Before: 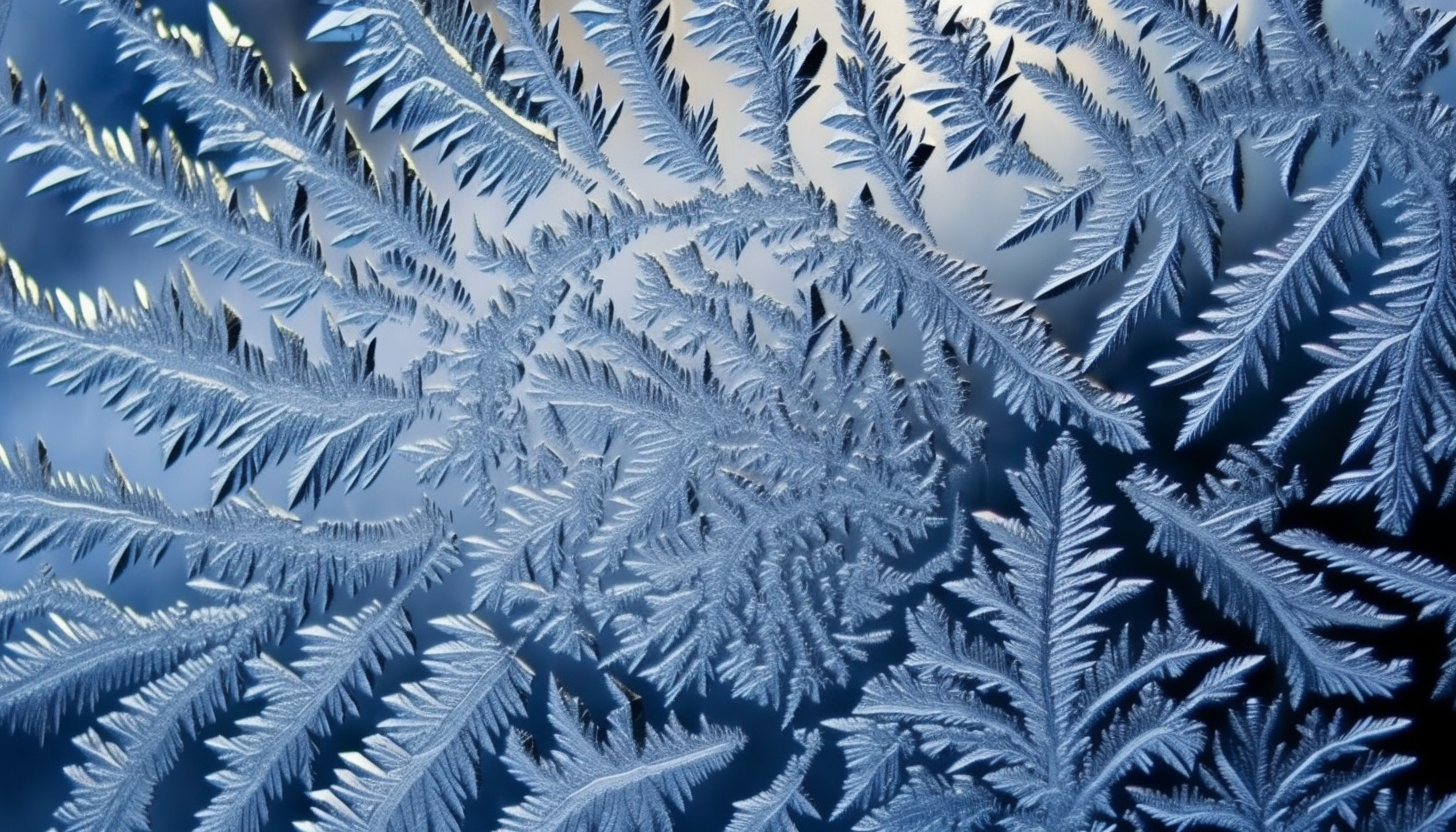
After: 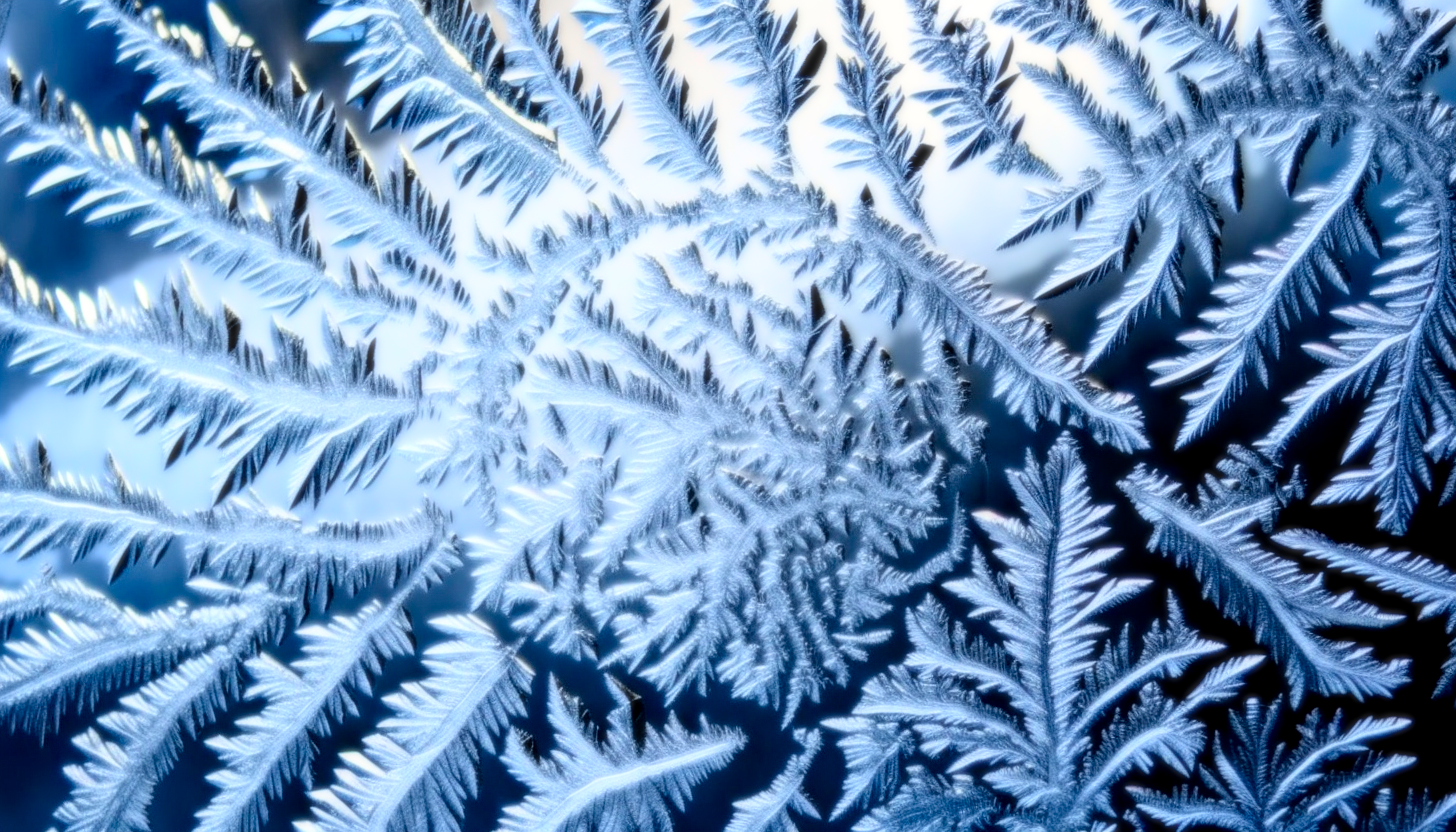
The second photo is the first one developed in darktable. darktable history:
local contrast: on, module defaults
bloom: size 0%, threshold 54.82%, strength 8.31%
filmic rgb: black relative exposure -12 EV, white relative exposure 2.8 EV, threshold 3 EV, target black luminance 0%, hardness 8.06, latitude 70.41%, contrast 1.14, highlights saturation mix 10%, shadows ↔ highlights balance -0.388%, color science v4 (2020), iterations of high-quality reconstruction 10, contrast in shadows soft, contrast in highlights soft, enable highlight reconstruction true
color zones: curves: ch1 [(0, 0.708) (0.088, 0.648) (0.245, 0.187) (0.429, 0.326) (0.571, 0.498) (0.714, 0.5) (0.857, 0.5) (1, 0.708)]
